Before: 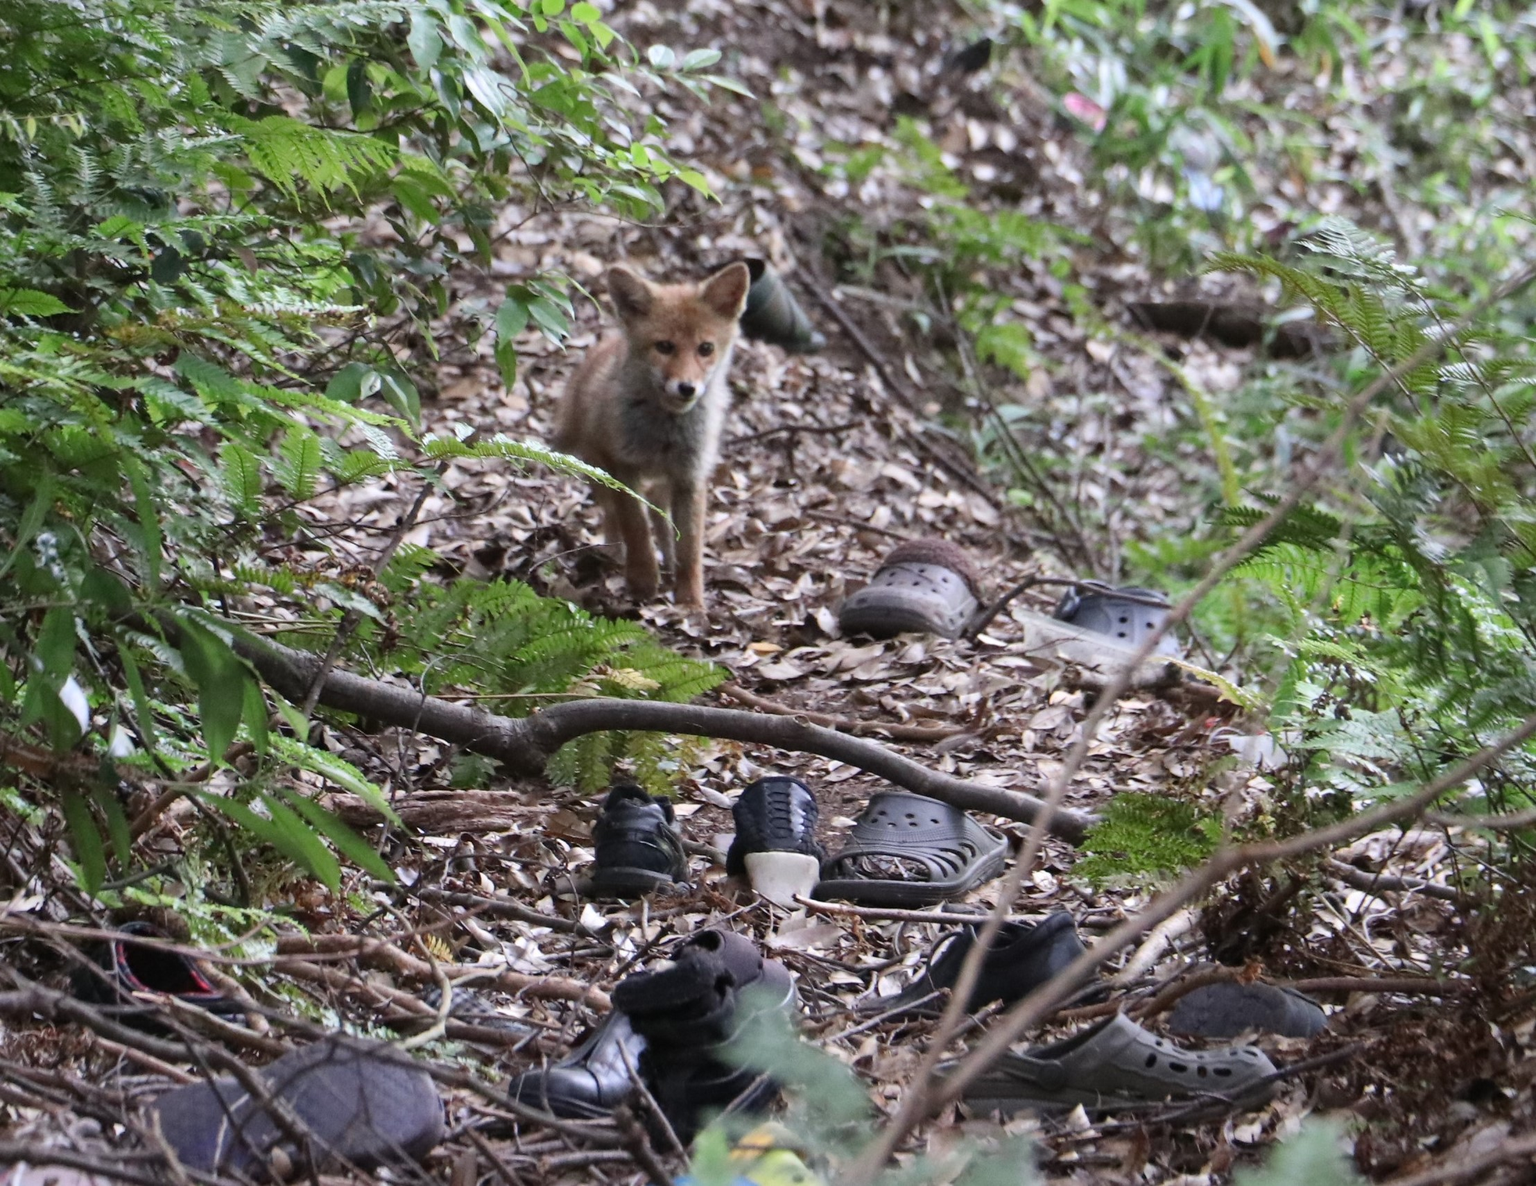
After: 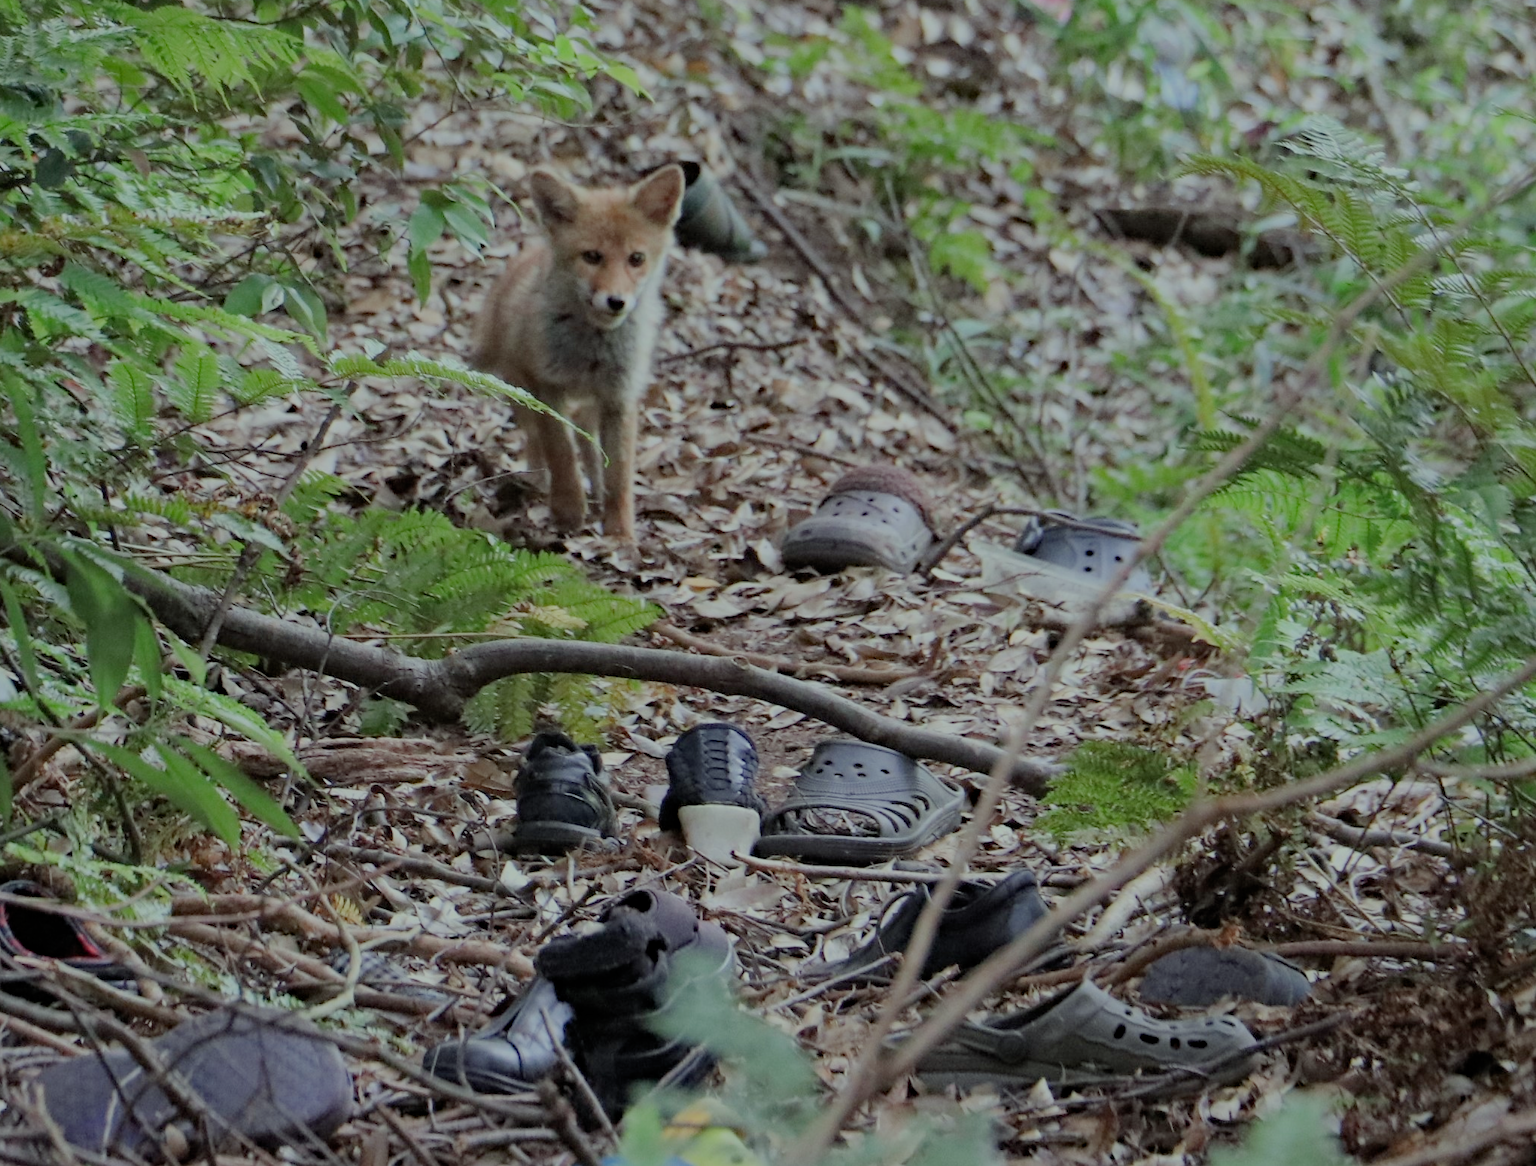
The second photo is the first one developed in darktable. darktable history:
color correction: highlights a* -8.45, highlights b* 3.13
crop and rotate: left 7.814%, top 9.346%
filmic rgb: middle gray luminance 2.65%, black relative exposure -10 EV, white relative exposure 7 EV, dynamic range scaling 10.32%, target black luminance 0%, hardness 3.17, latitude 43.59%, contrast 0.676, highlights saturation mix 5.52%, shadows ↔ highlights balance 14.16%, iterations of high-quality reconstruction 0
haze removal: compatibility mode true, adaptive false
